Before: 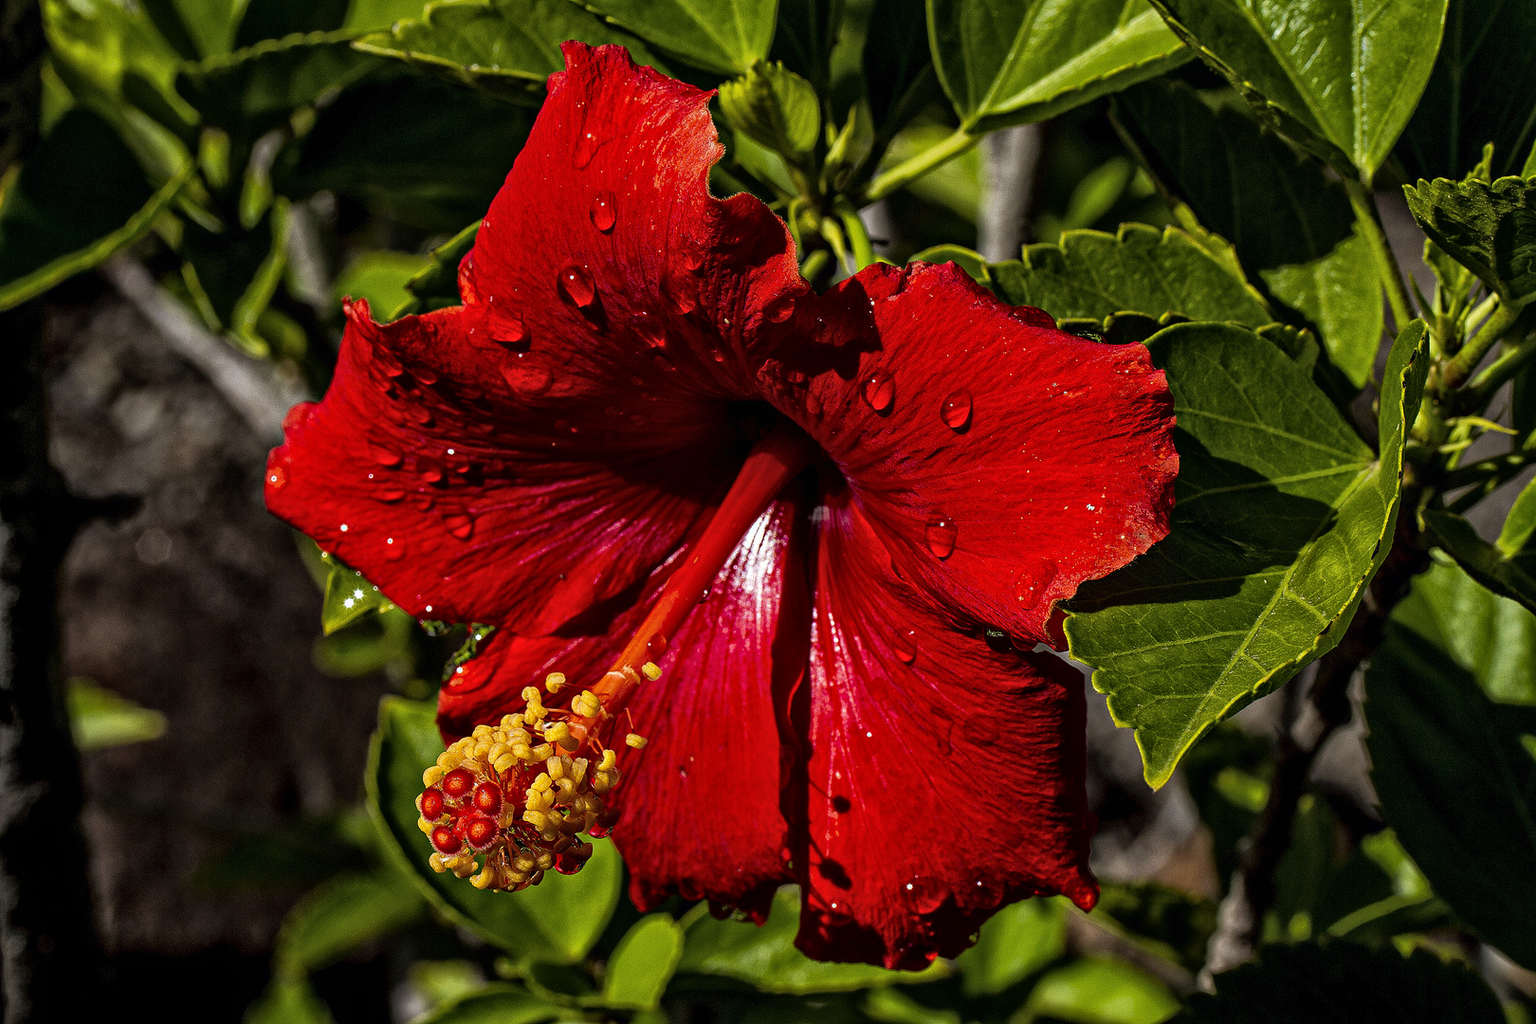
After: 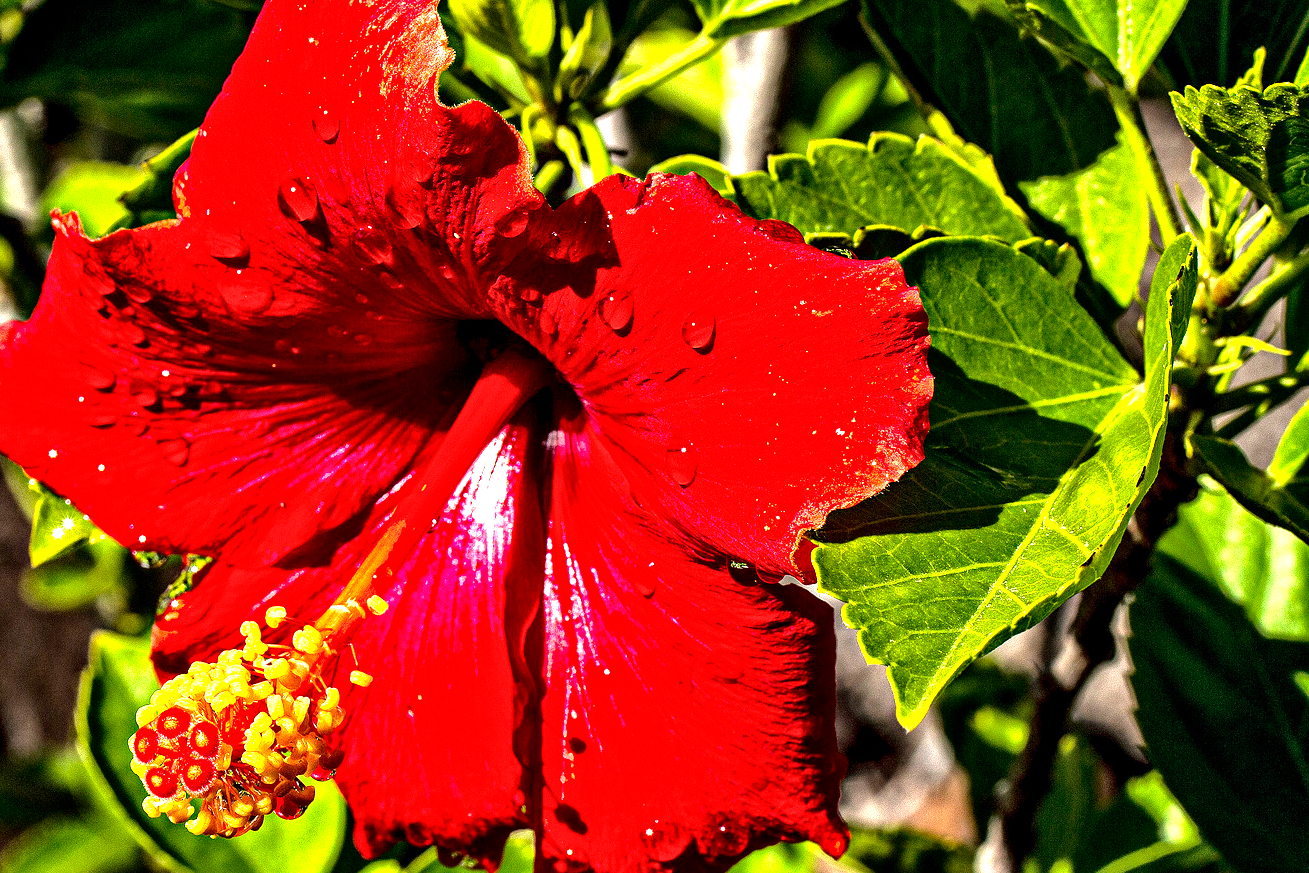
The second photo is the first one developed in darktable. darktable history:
white balance: emerald 1
crop: left 19.159%, top 9.58%, bottom 9.58%
exposure: exposure 2 EV, compensate exposure bias true, compensate highlight preservation false
